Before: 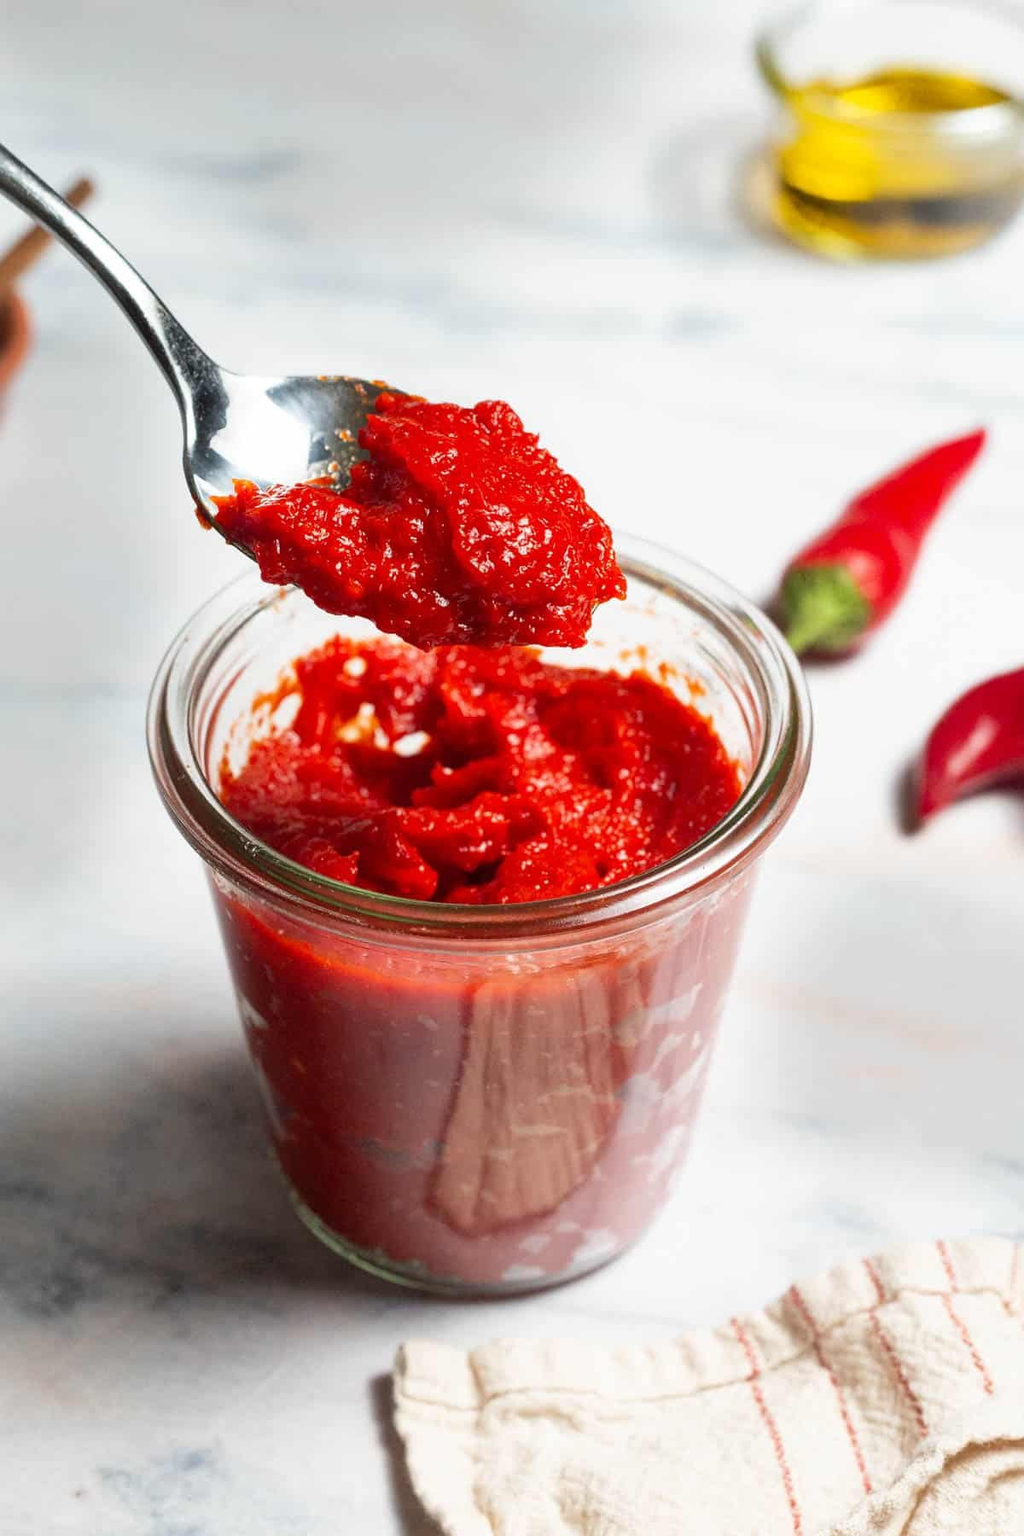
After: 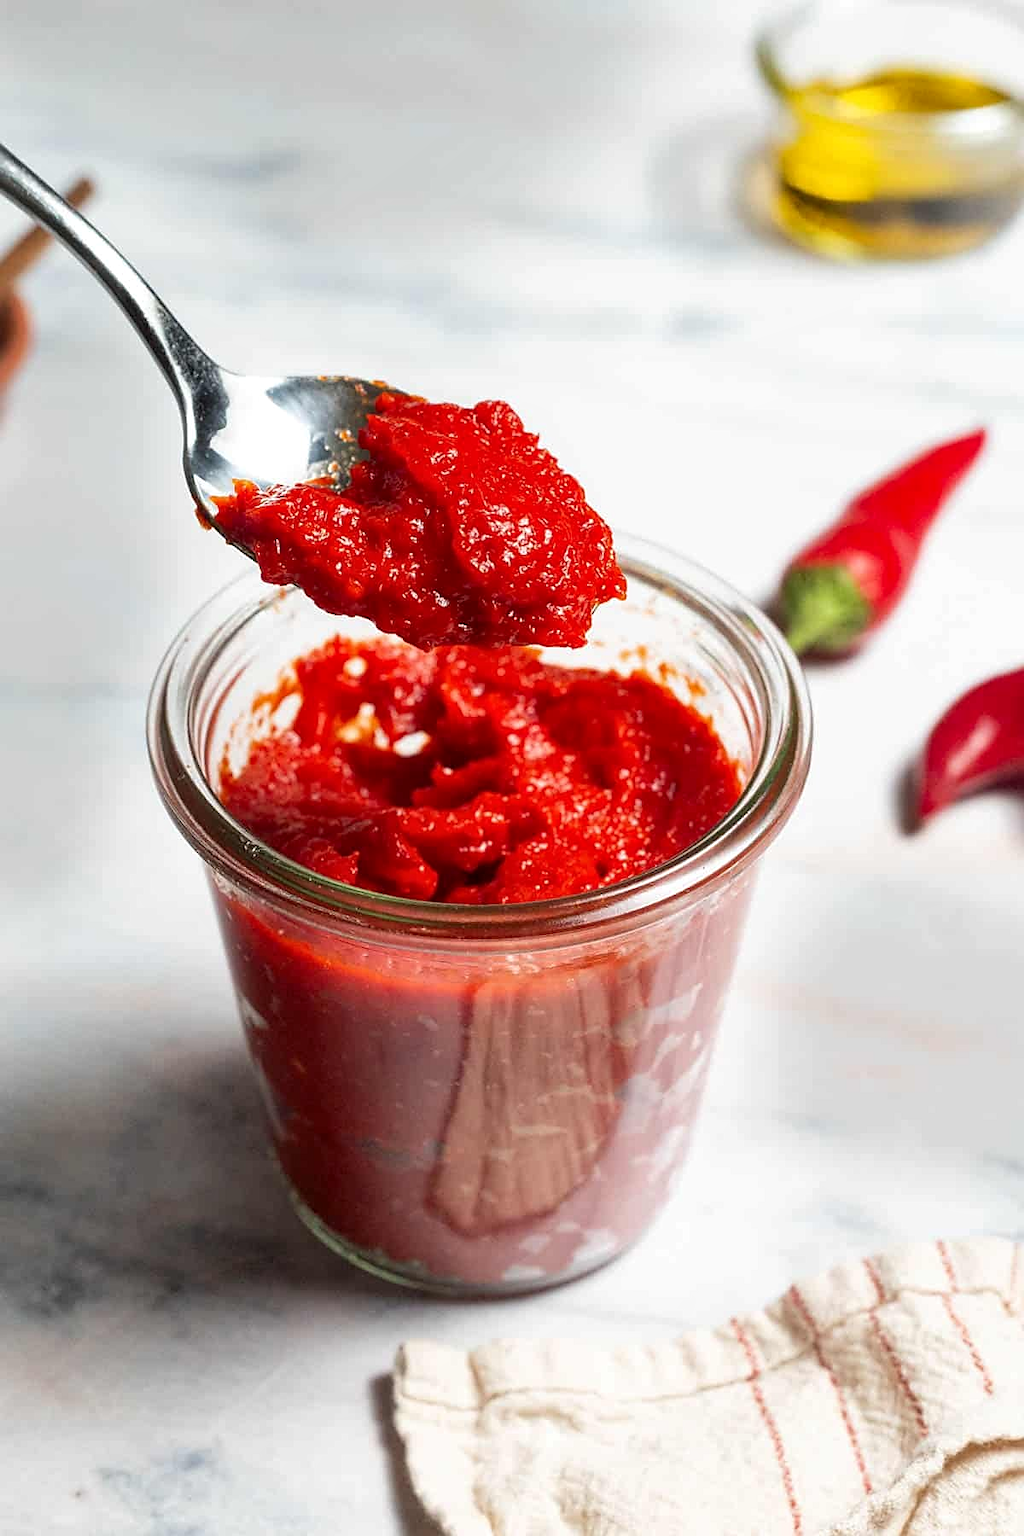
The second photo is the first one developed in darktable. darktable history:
local contrast: highlights 100%, shadows 100%, detail 120%, midtone range 0.2
sharpen: radius 1.864, amount 0.398, threshold 1.271
